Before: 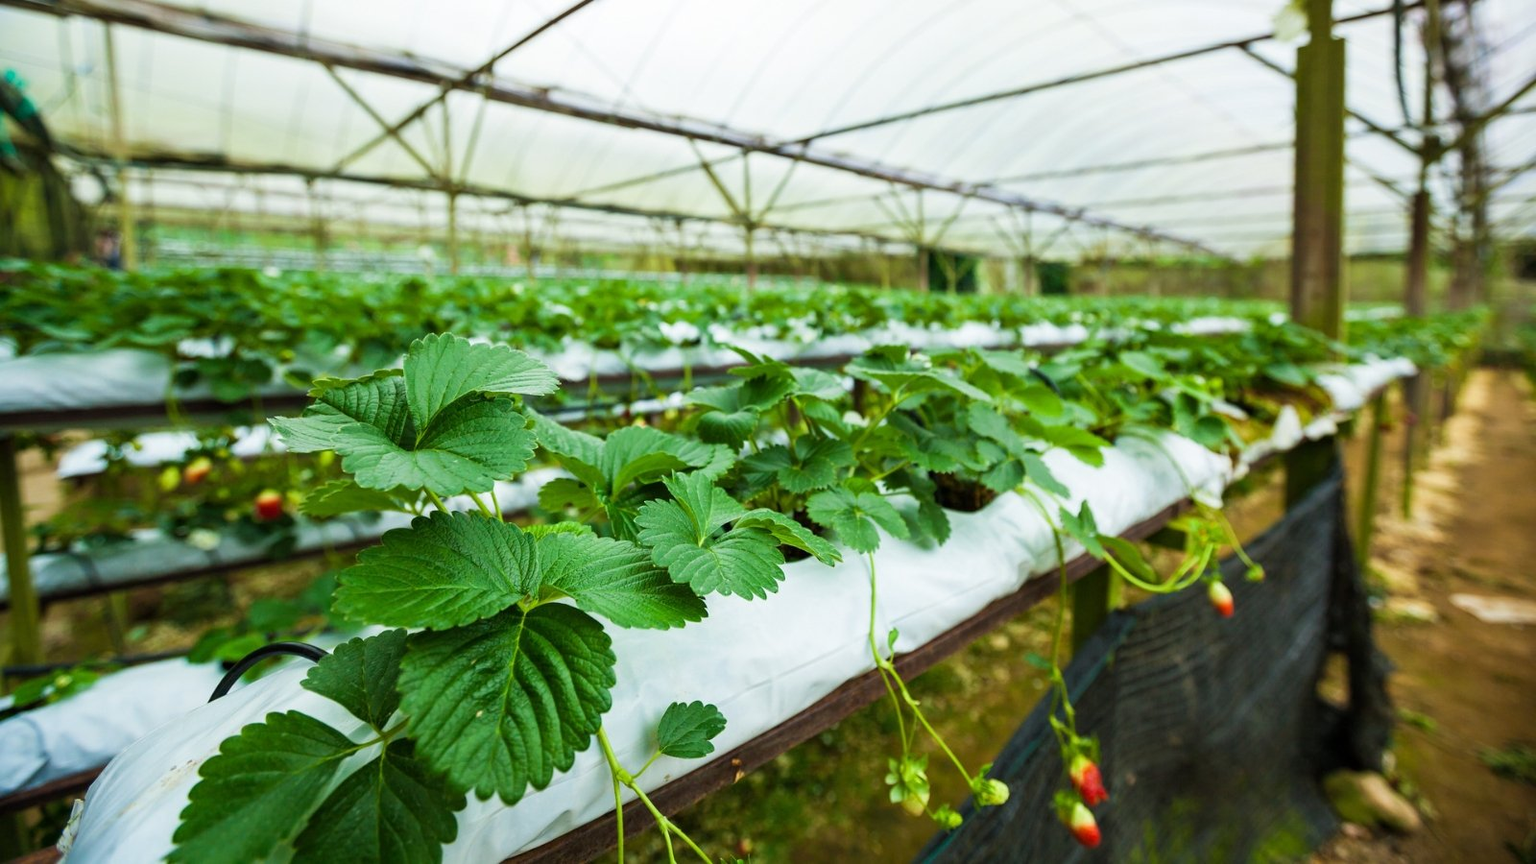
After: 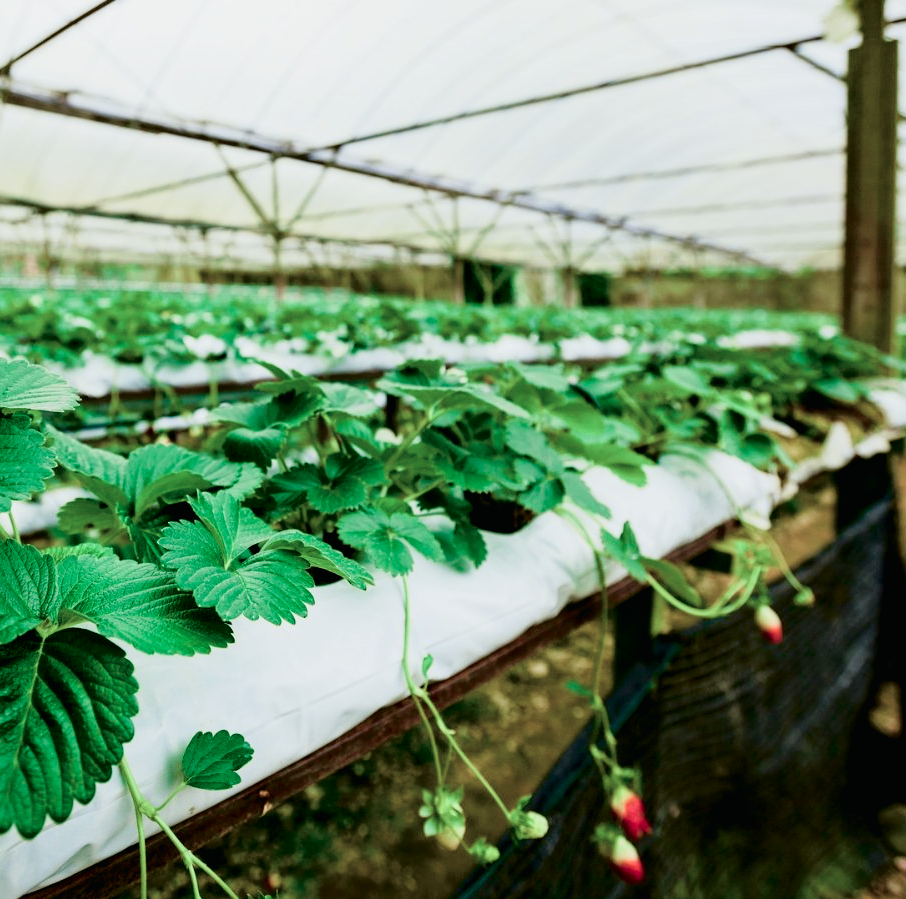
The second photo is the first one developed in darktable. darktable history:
color balance rgb: shadows lift › luminance -9.41%, highlights gain › luminance 17.6%, global offset › luminance -1.45%, perceptual saturation grading › highlights -17.77%, perceptual saturation grading › mid-tones 33.1%, perceptual saturation grading › shadows 50.52%, global vibrance 24.22%
crop: left 31.458%, top 0%, right 11.876%
tone curve: curves: ch0 [(0, 0.009) (0.105, 0.054) (0.195, 0.132) (0.289, 0.278) (0.384, 0.391) (0.513, 0.53) (0.66, 0.667) (0.895, 0.863) (1, 0.919)]; ch1 [(0, 0) (0.161, 0.092) (0.35, 0.33) (0.403, 0.395) (0.456, 0.469) (0.502, 0.499) (0.519, 0.514) (0.576, 0.584) (0.642, 0.658) (0.701, 0.742) (1, 0.942)]; ch2 [(0, 0) (0.371, 0.362) (0.437, 0.437) (0.501, 0.5) (0.53, 0.528) (0.569, 0.564) (0.619, 0.58) (0.883, 0.752) (1, 0.929)], color space Lab, independent channels, preserve colors none
color correction: saturation 0.85
